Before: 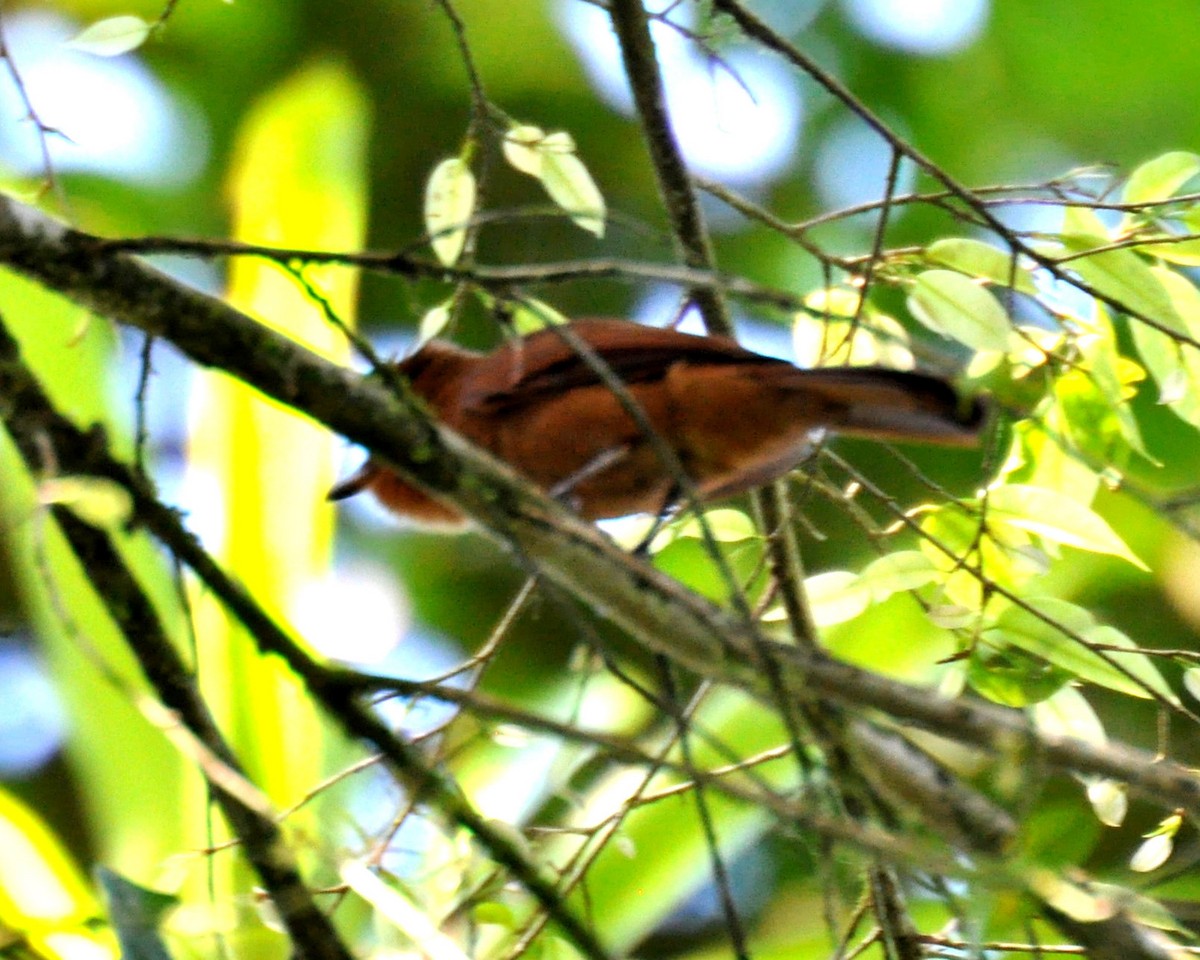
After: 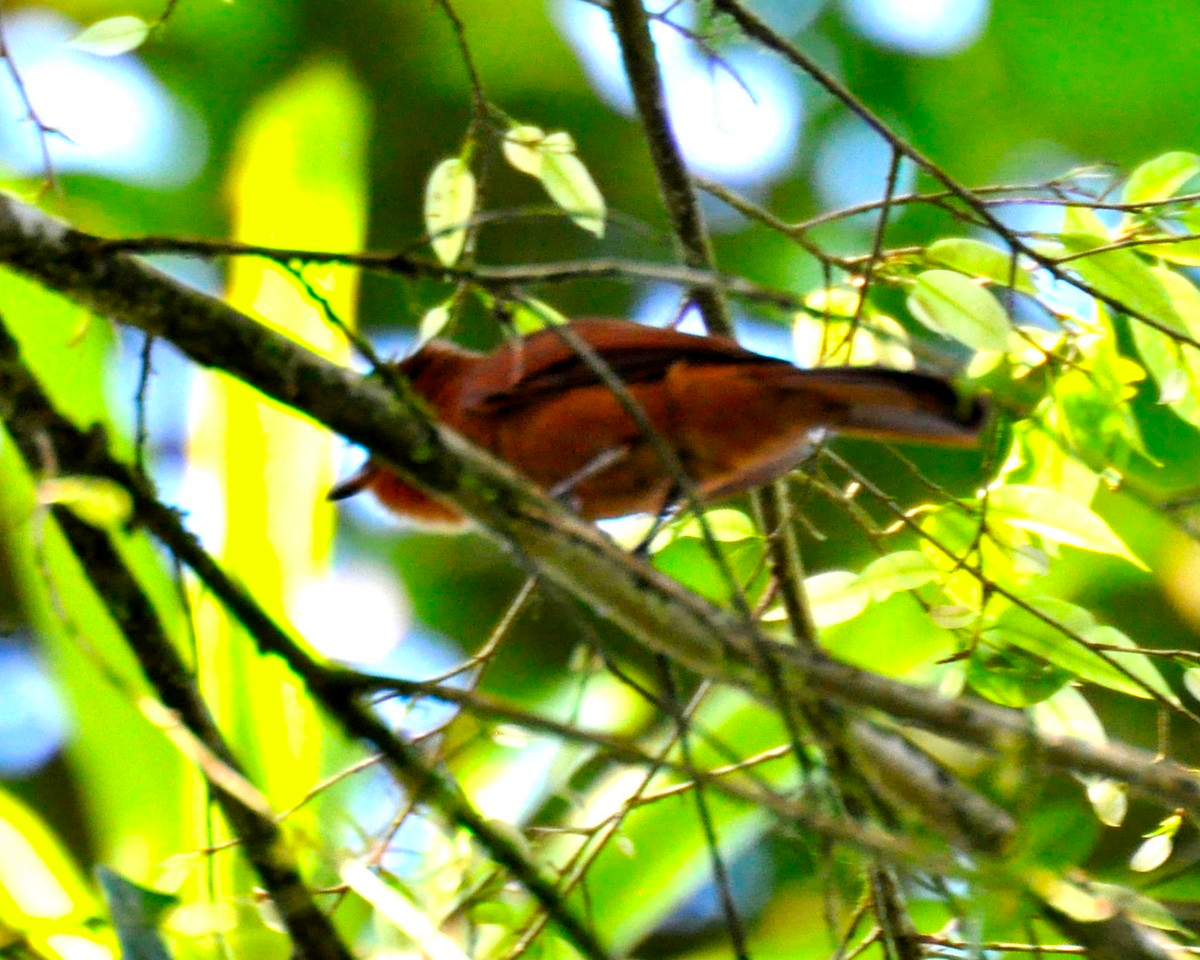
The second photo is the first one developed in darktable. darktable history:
color correction: highlights b* -0.042, saturation 1.36
